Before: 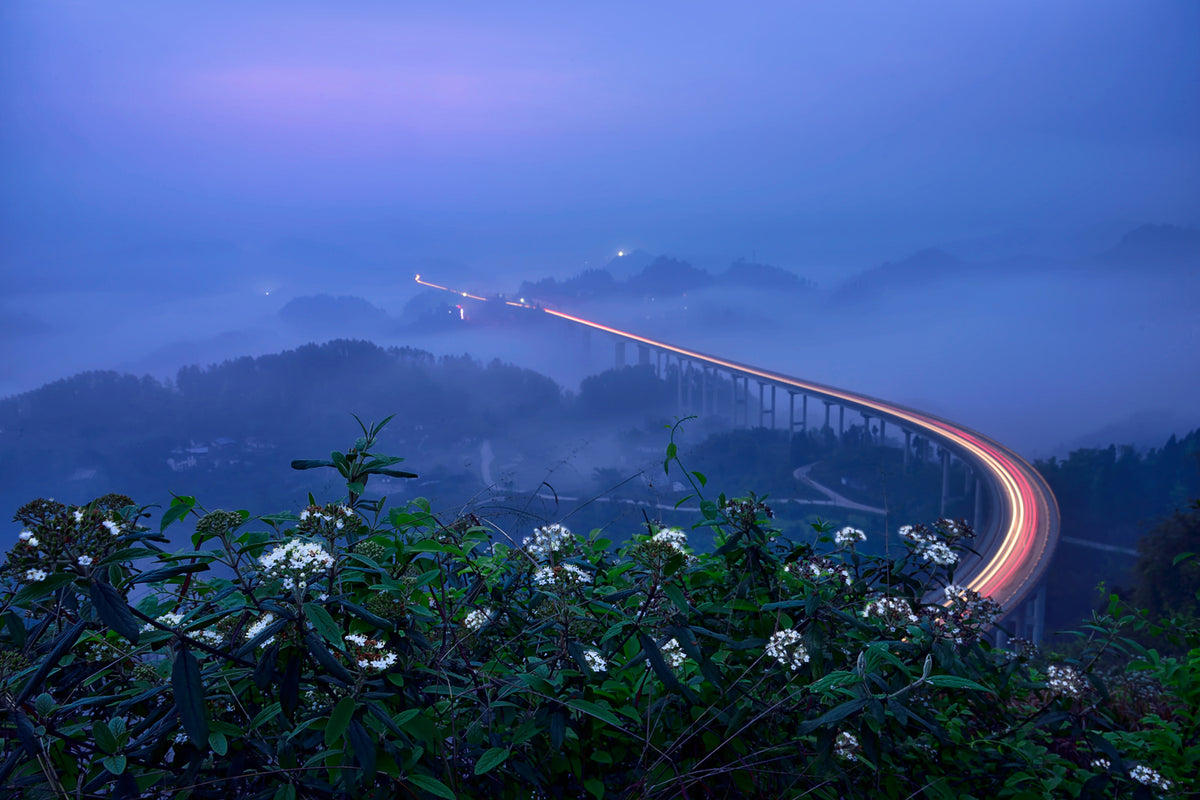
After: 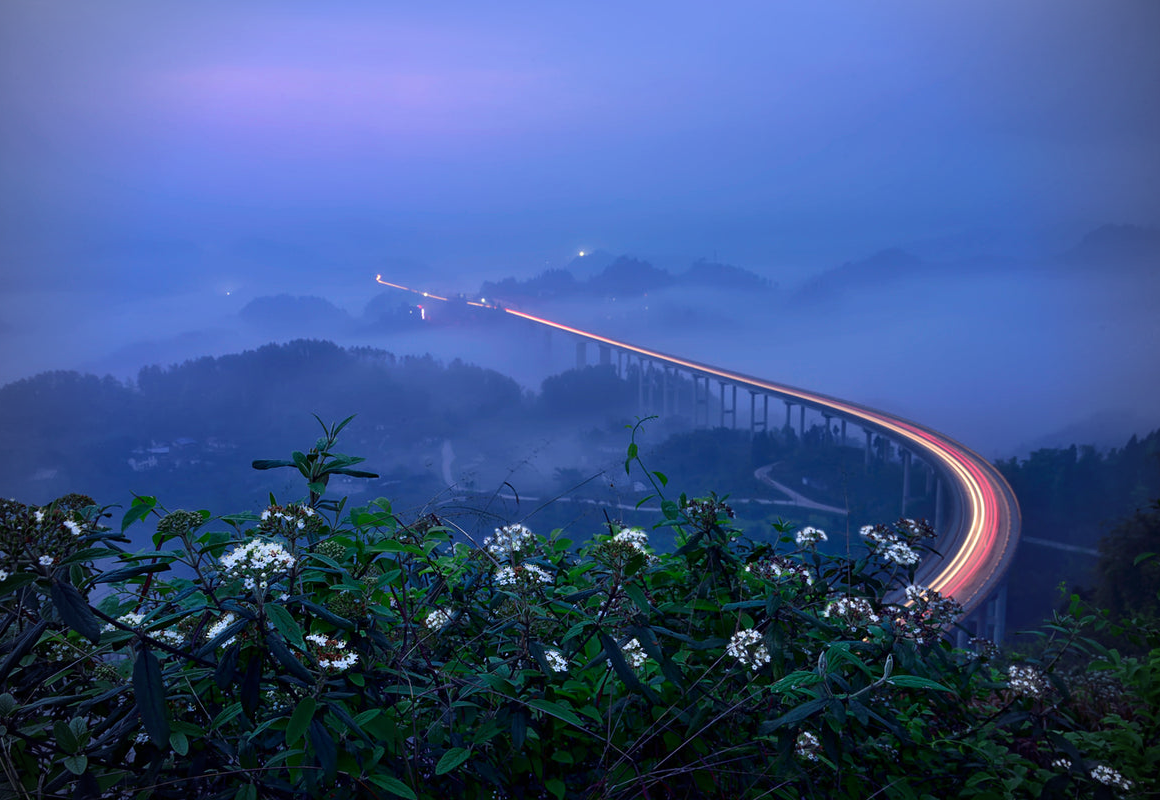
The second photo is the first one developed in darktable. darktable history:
vignetting: unbound false
crop and rotate: left 3.312%
